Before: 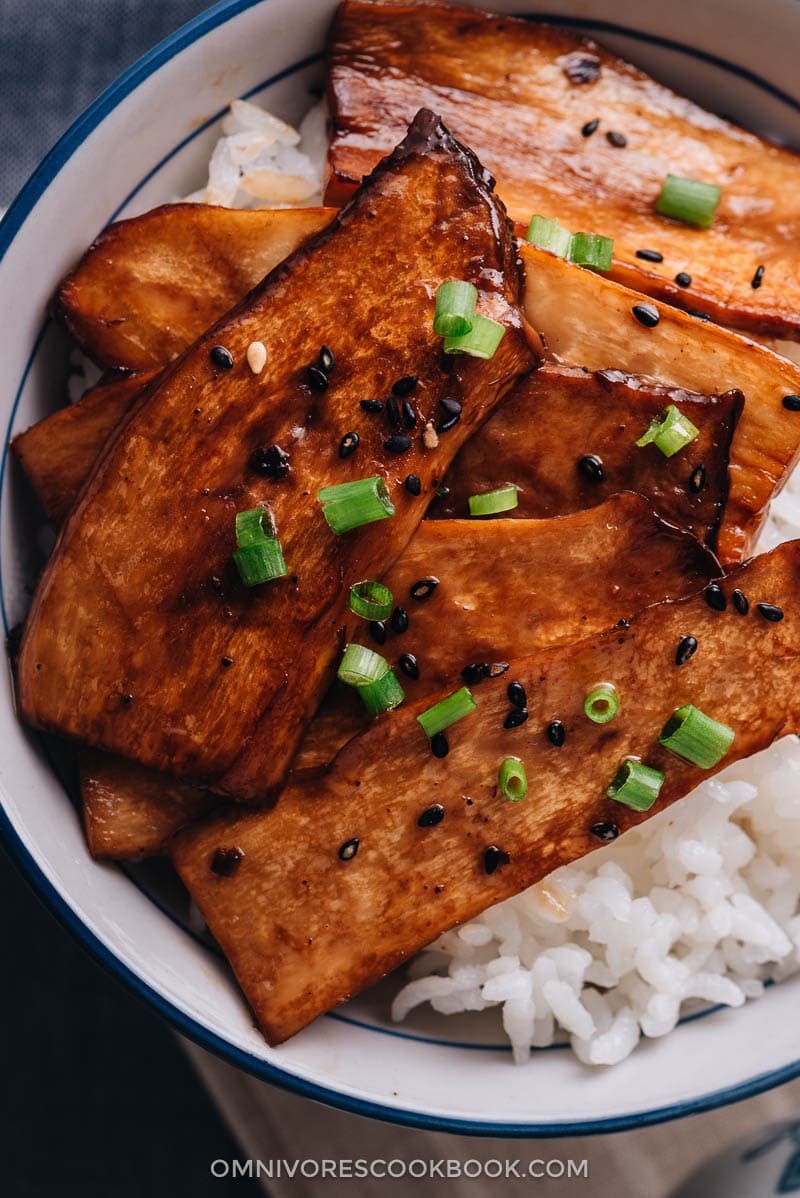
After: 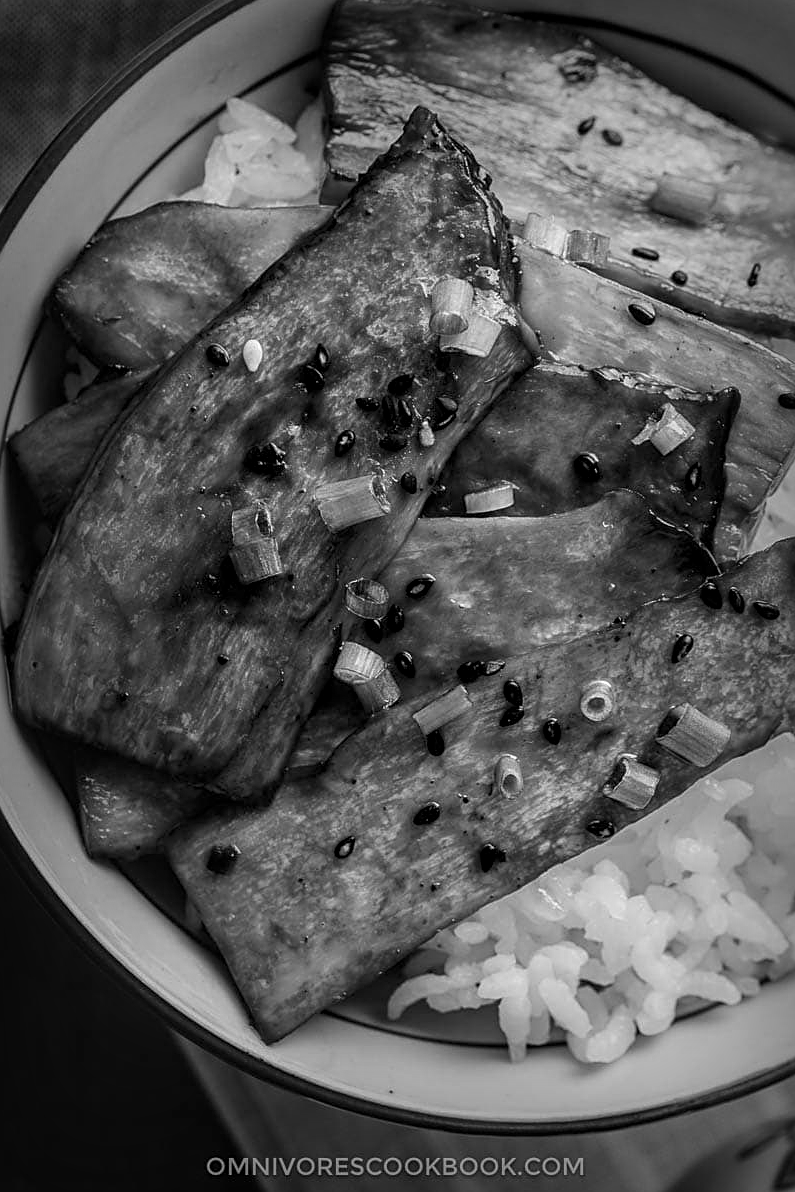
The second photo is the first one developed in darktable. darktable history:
color contrast: green-magenta contrast 0.96
monochrome: a -35.87, b 49.73, size 1.7
sharpen: radius 1.967
white balance: red 1.123, blue 0.83
vignetting: fall-off start 53.2%, brightness -0.594, saturation 0, automatic ratio true, width/height ratio 1.313, shape 0.22, unbound false
crop and rotate: left 0.614%, top 0.179%, bottom 0.309%
local contrast: on, module defaults
